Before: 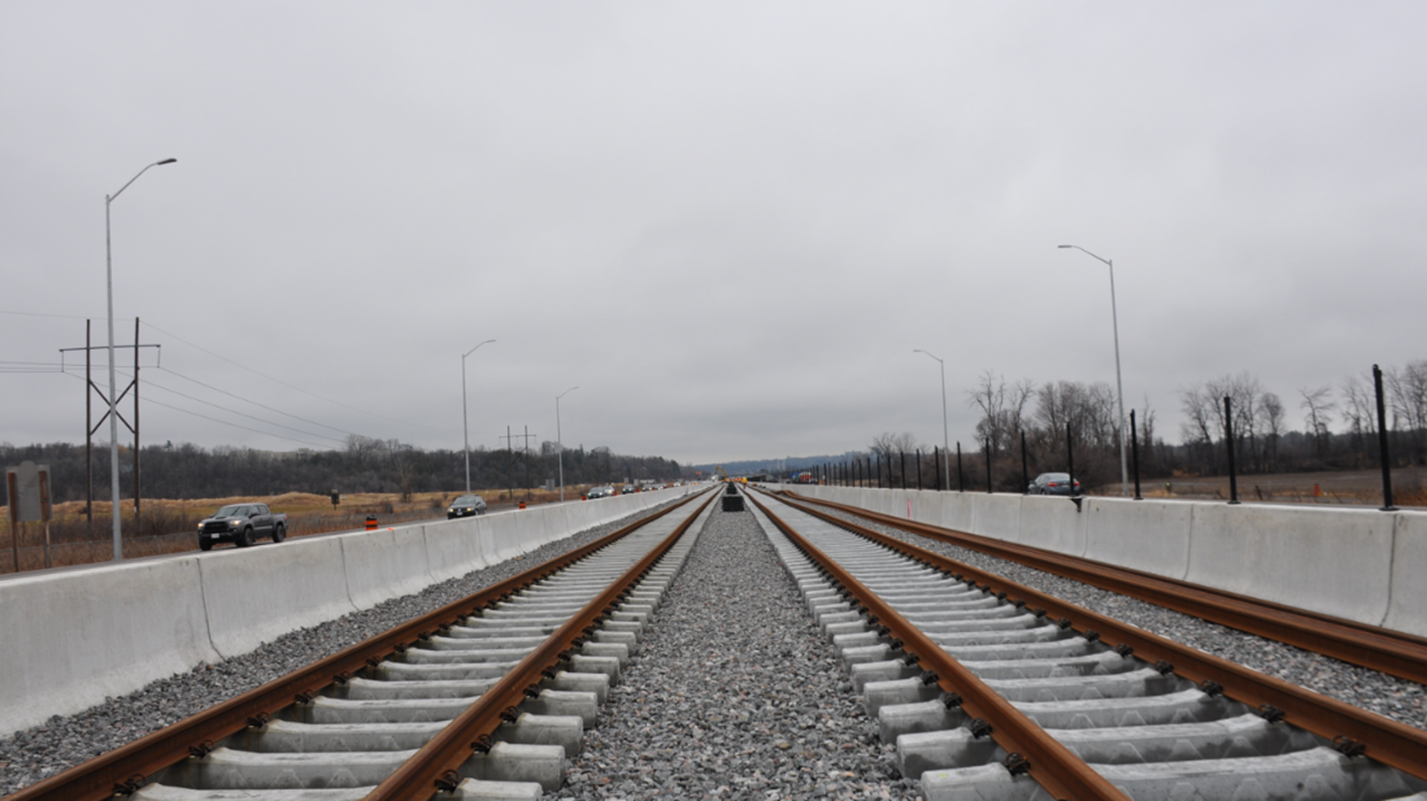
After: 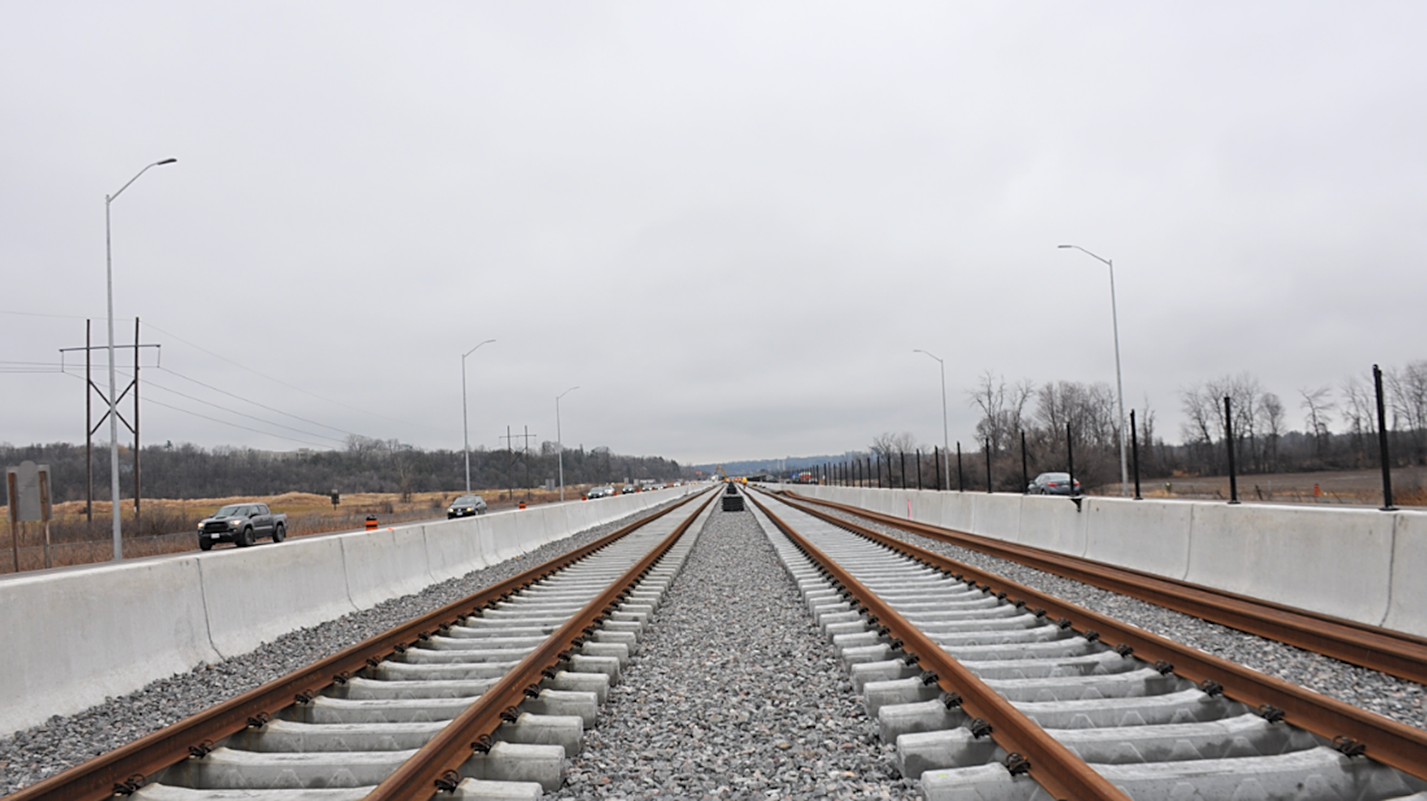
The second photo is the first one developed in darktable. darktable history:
contrast brightness saturation: brightness 0.13
sharpen: on, module defaults
exposure: black level correction 0.001, exposure 0.191 EV, compensate highlight preservation false
